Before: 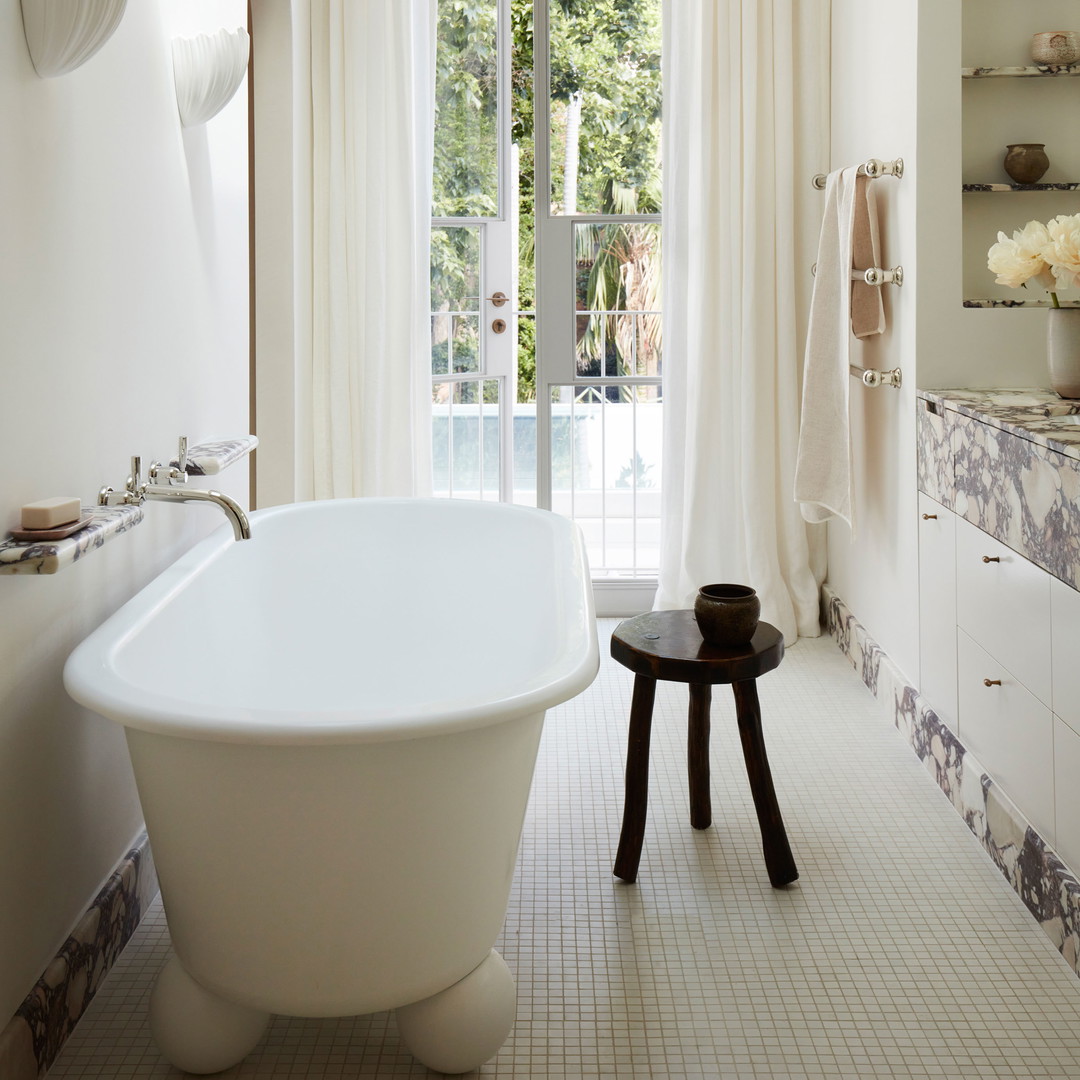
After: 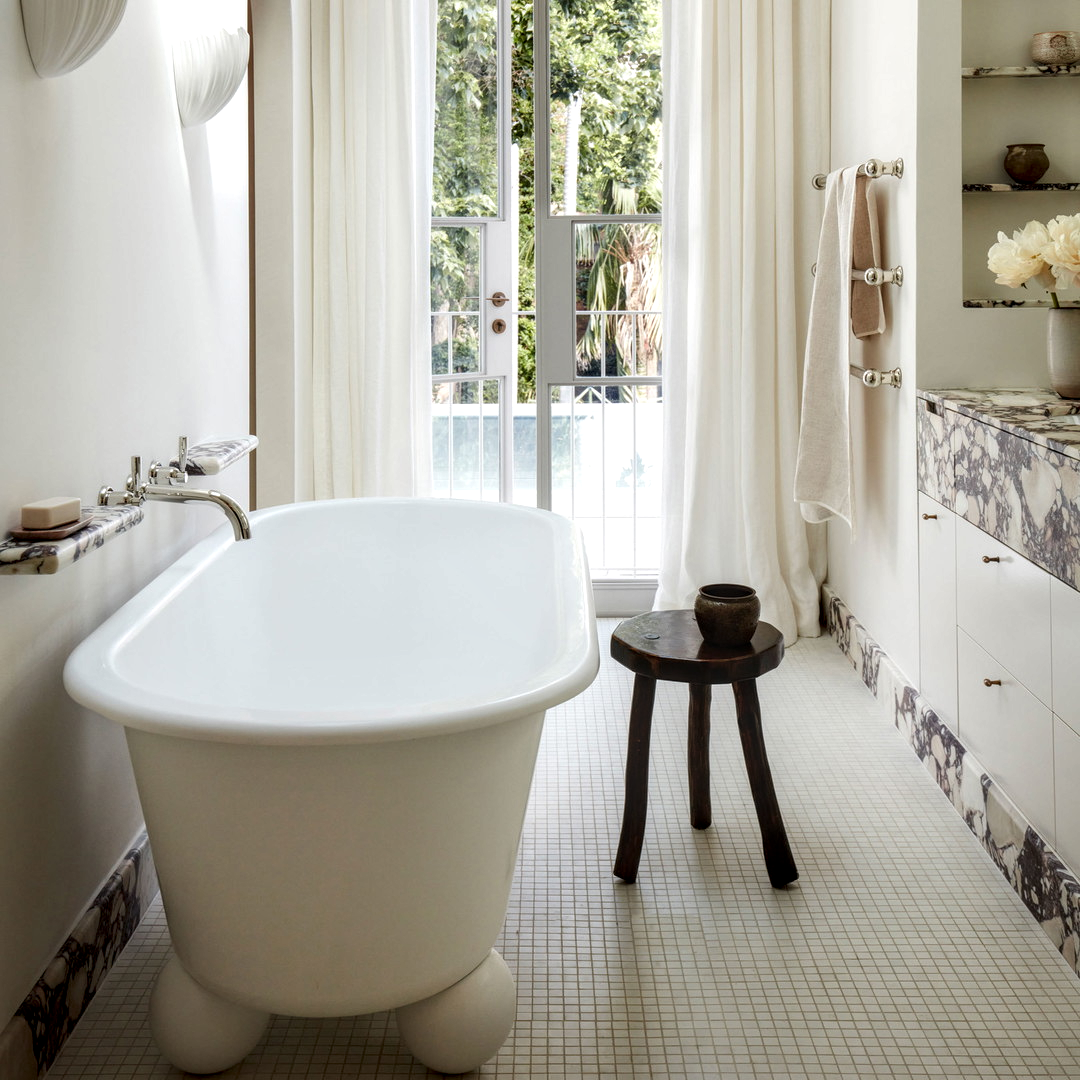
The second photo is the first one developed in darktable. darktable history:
local contrast: highlights 27%, detail 150%
